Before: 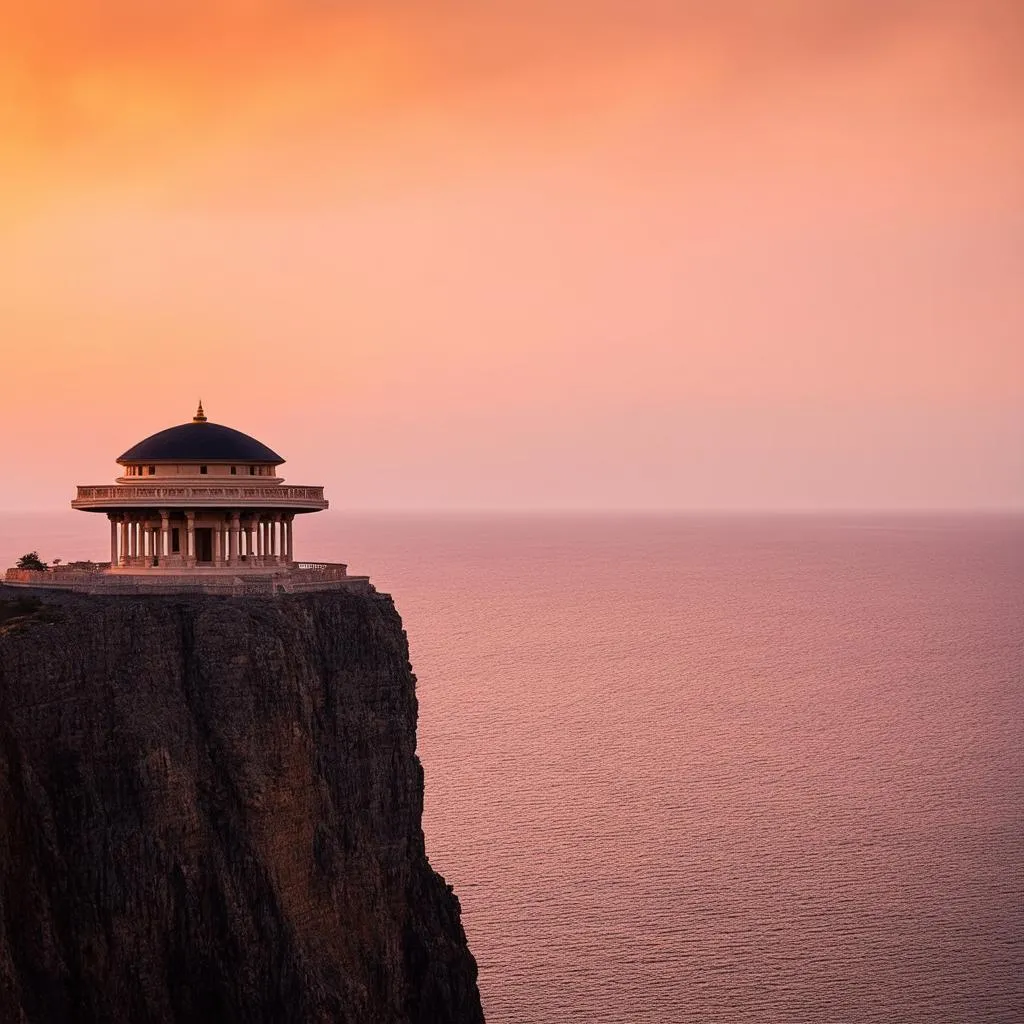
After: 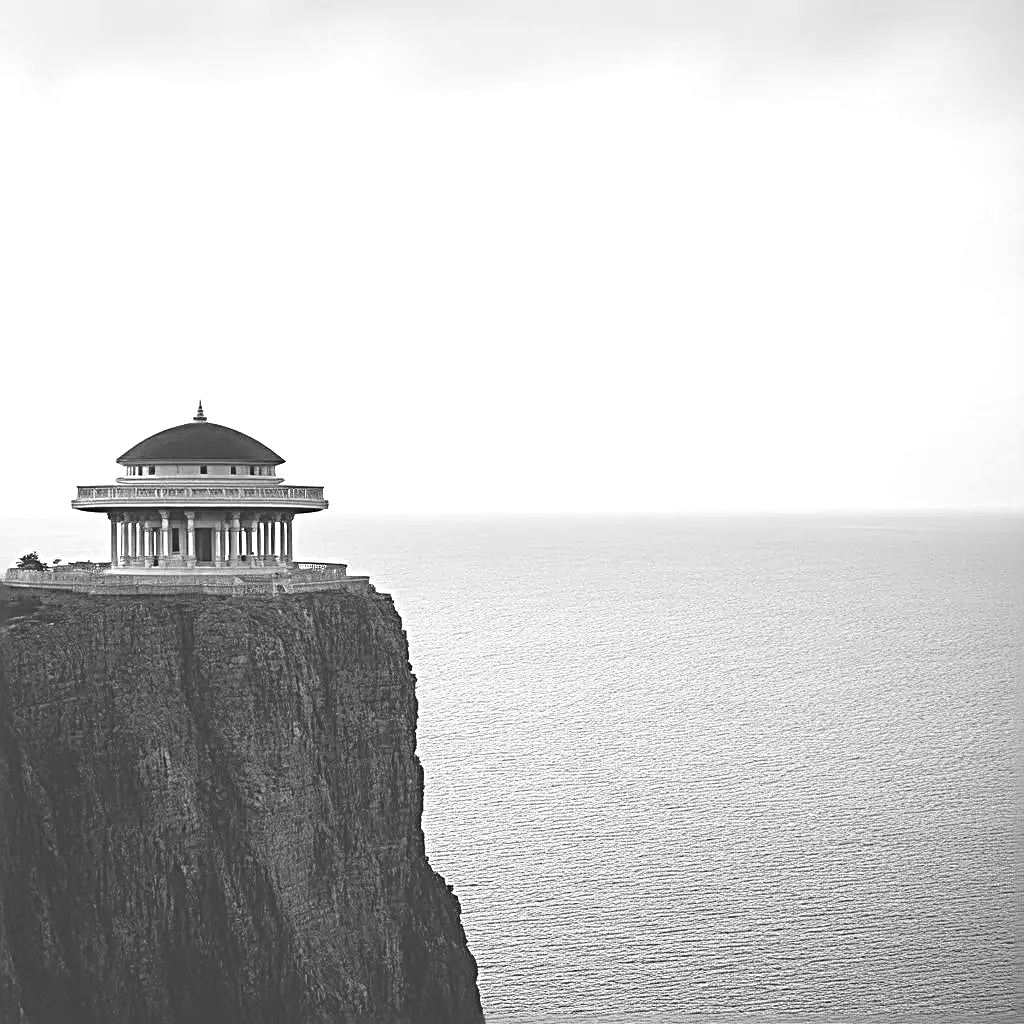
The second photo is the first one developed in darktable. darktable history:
sharpen: radius 3.69, amount 0.928
colorize: hue 28.8°, source mix 100%
monochrome: a -35.87, b 49.73, size 1.7
